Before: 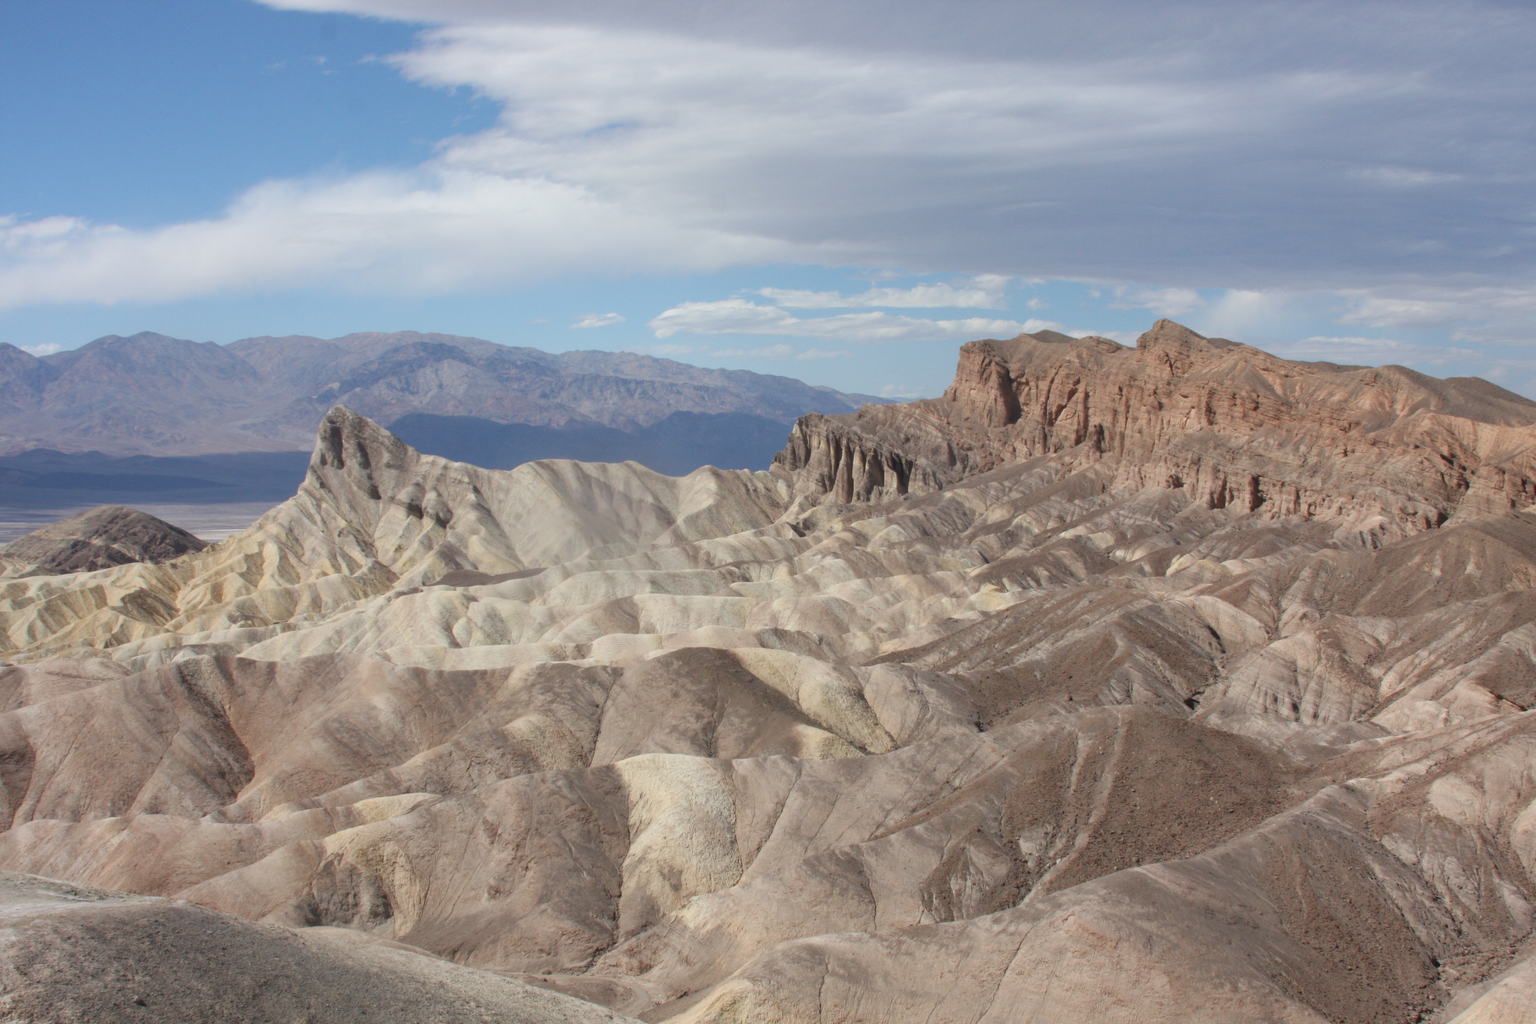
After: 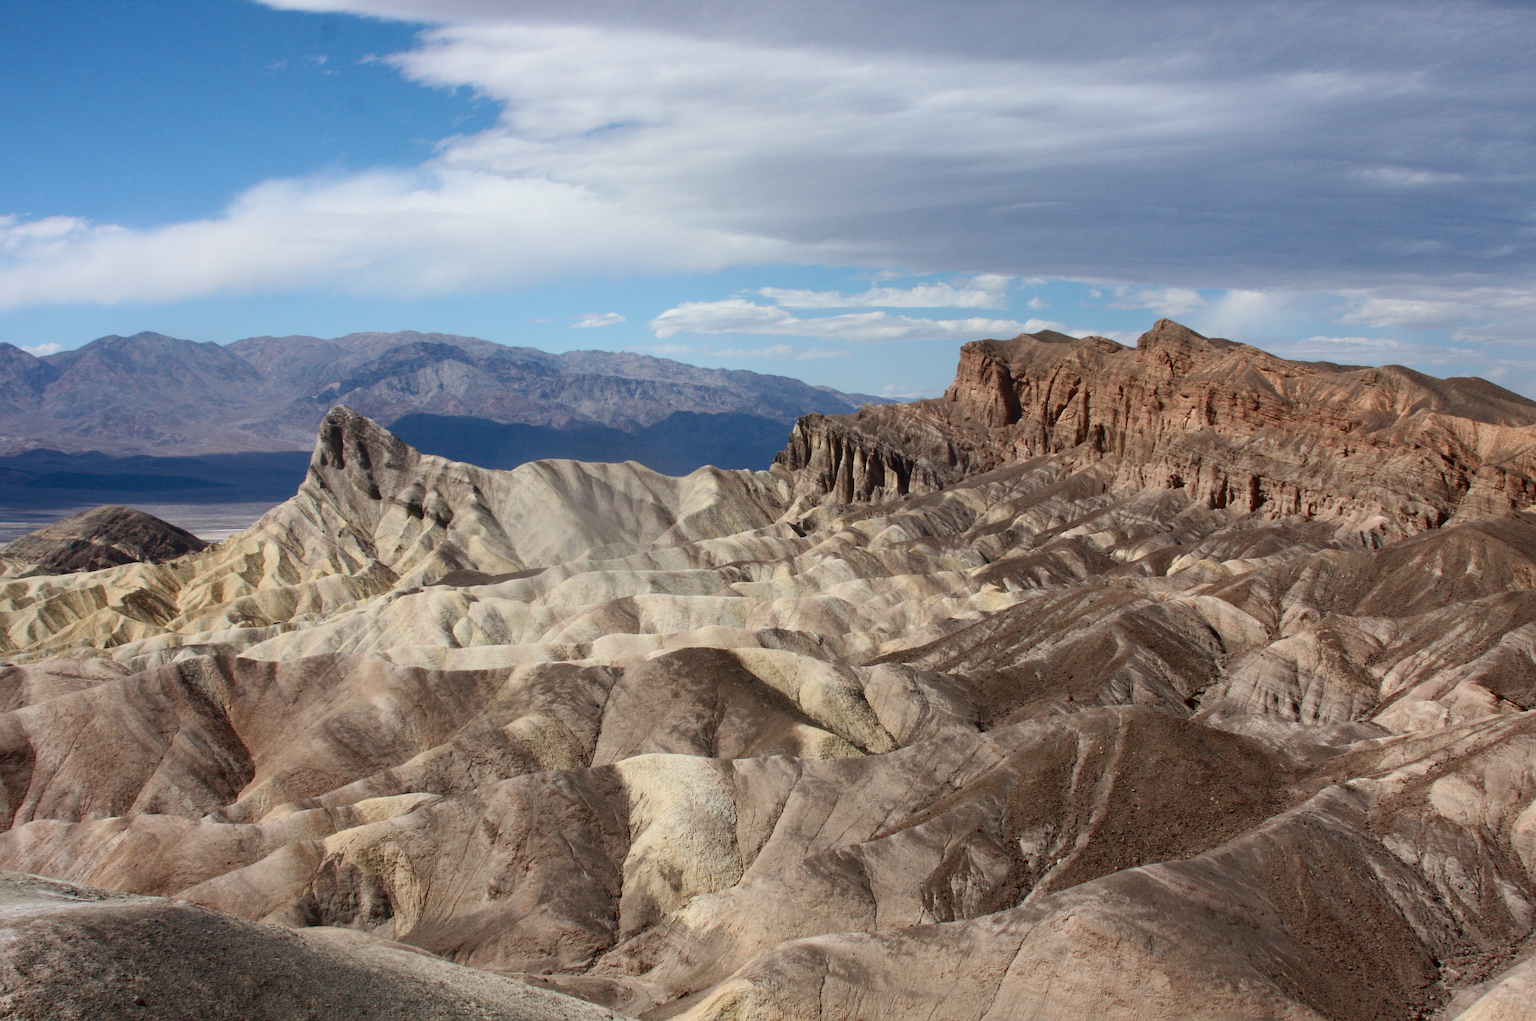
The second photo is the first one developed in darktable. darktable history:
contrast brightness saturation: contrast 0.224, brightness -0.18, saturation 0.244
sharpen: amount 0.213
crop: top 0.054%, bottom 0.172%
